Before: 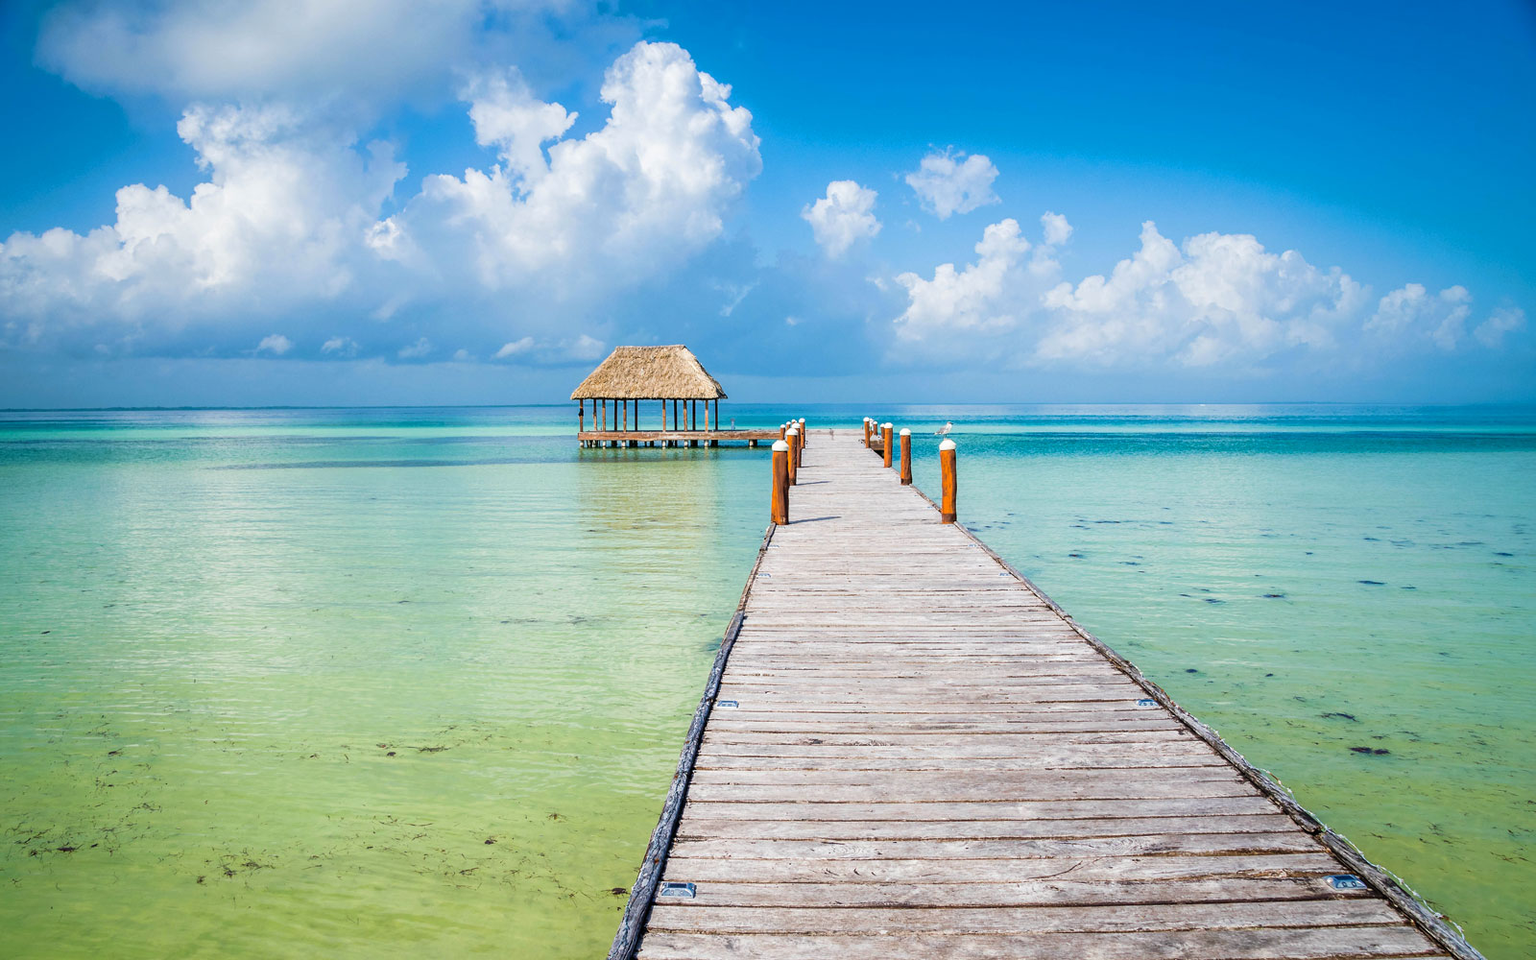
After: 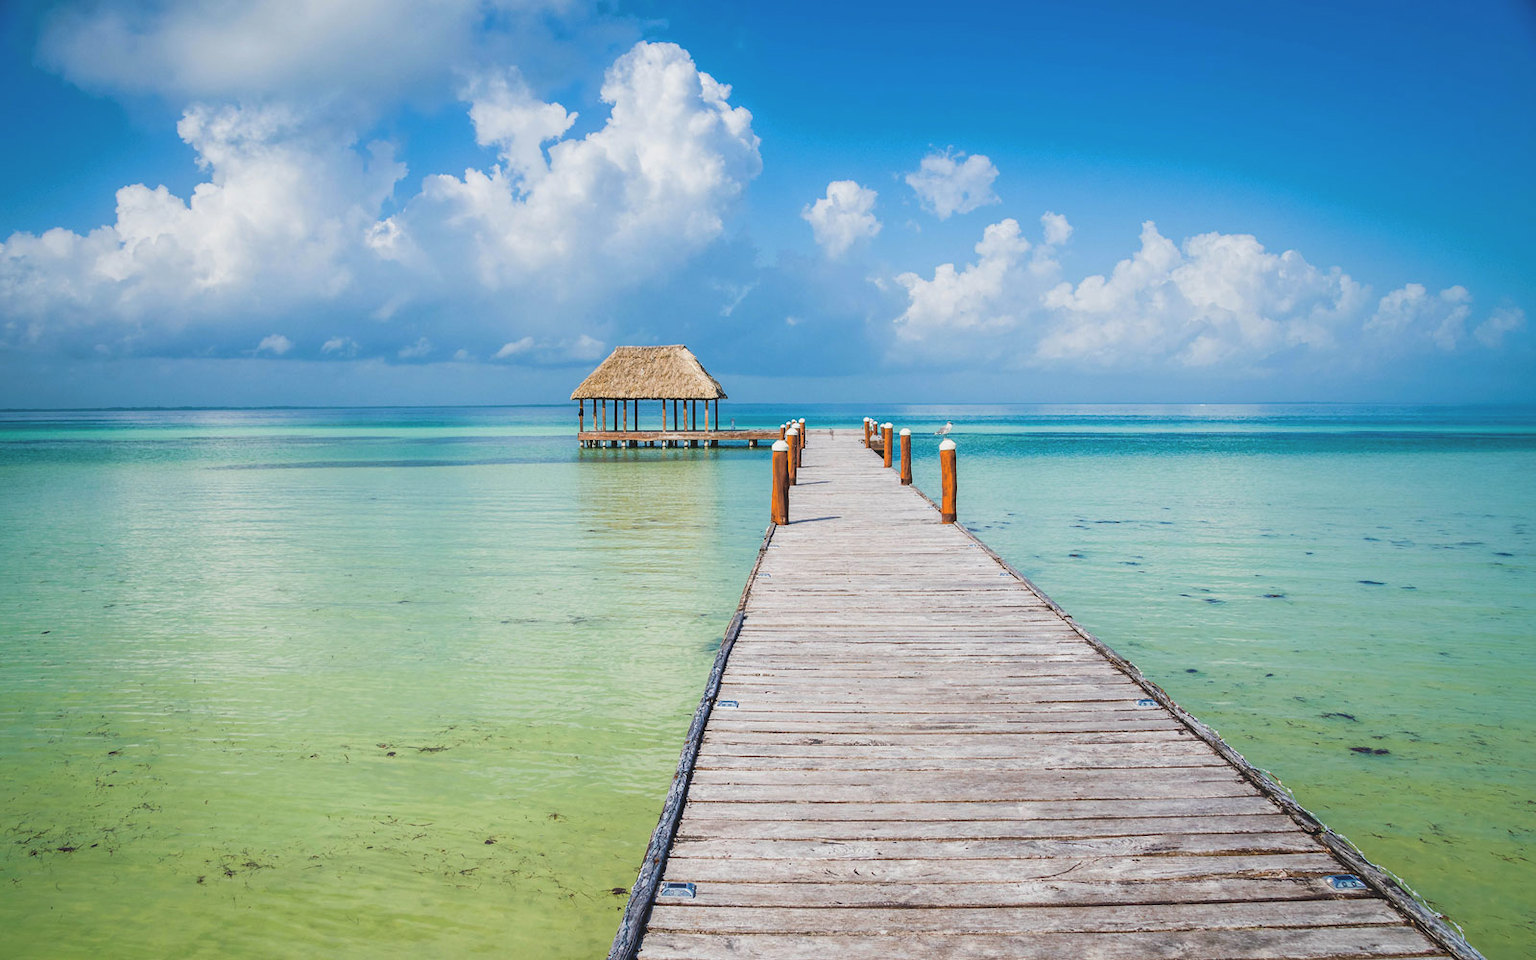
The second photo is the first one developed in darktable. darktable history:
exposure: black level correction -0.013, exposure -0.188 EV, compensate exposure bias true, compensate highlight preservation false
